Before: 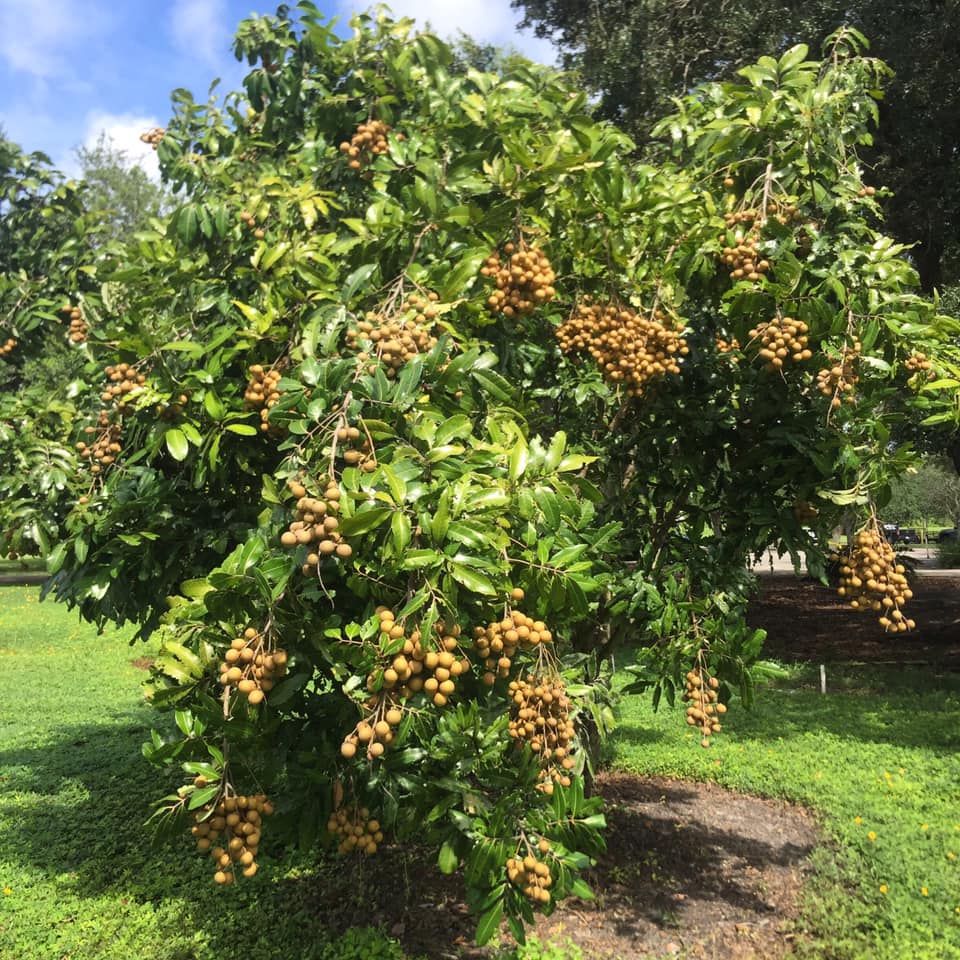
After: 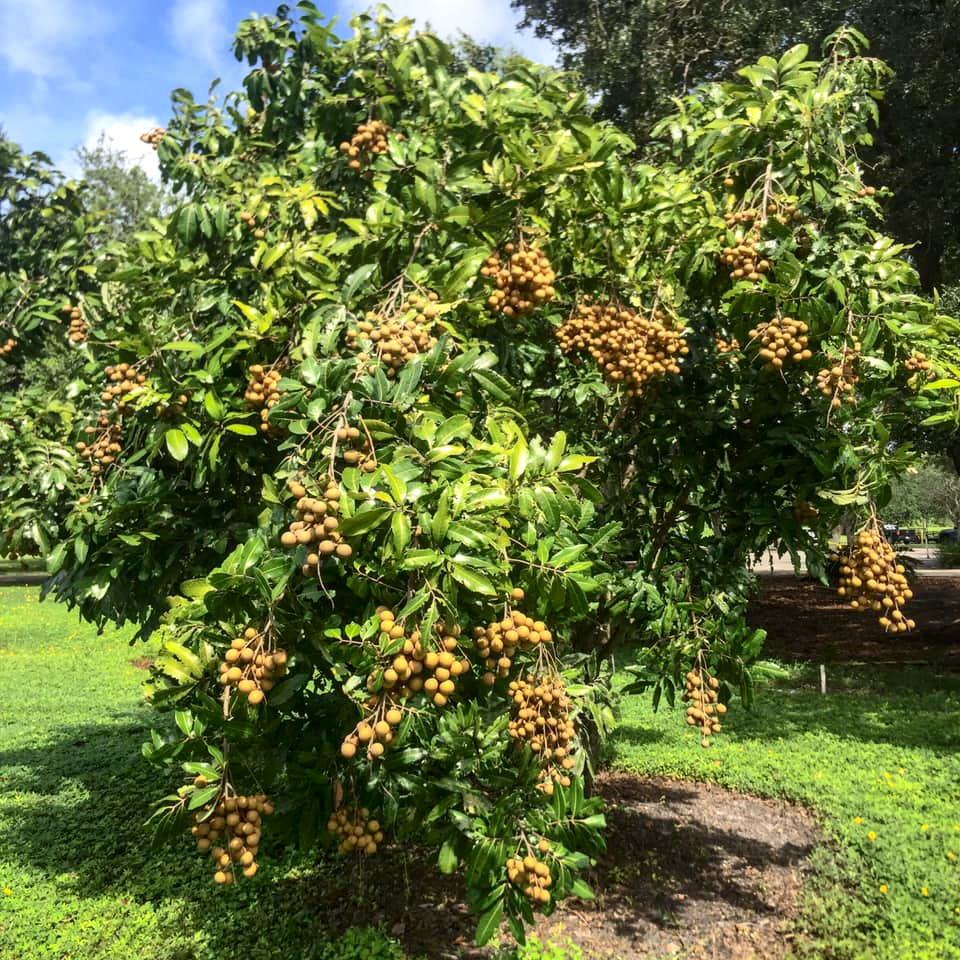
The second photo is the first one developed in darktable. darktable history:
shadows and highlights: on, module defaults
contrast brightness saturation: contrast 0.287
local contrast: on, module defaults
color correction: highlights a* -0.15, highlights b* 0.095
